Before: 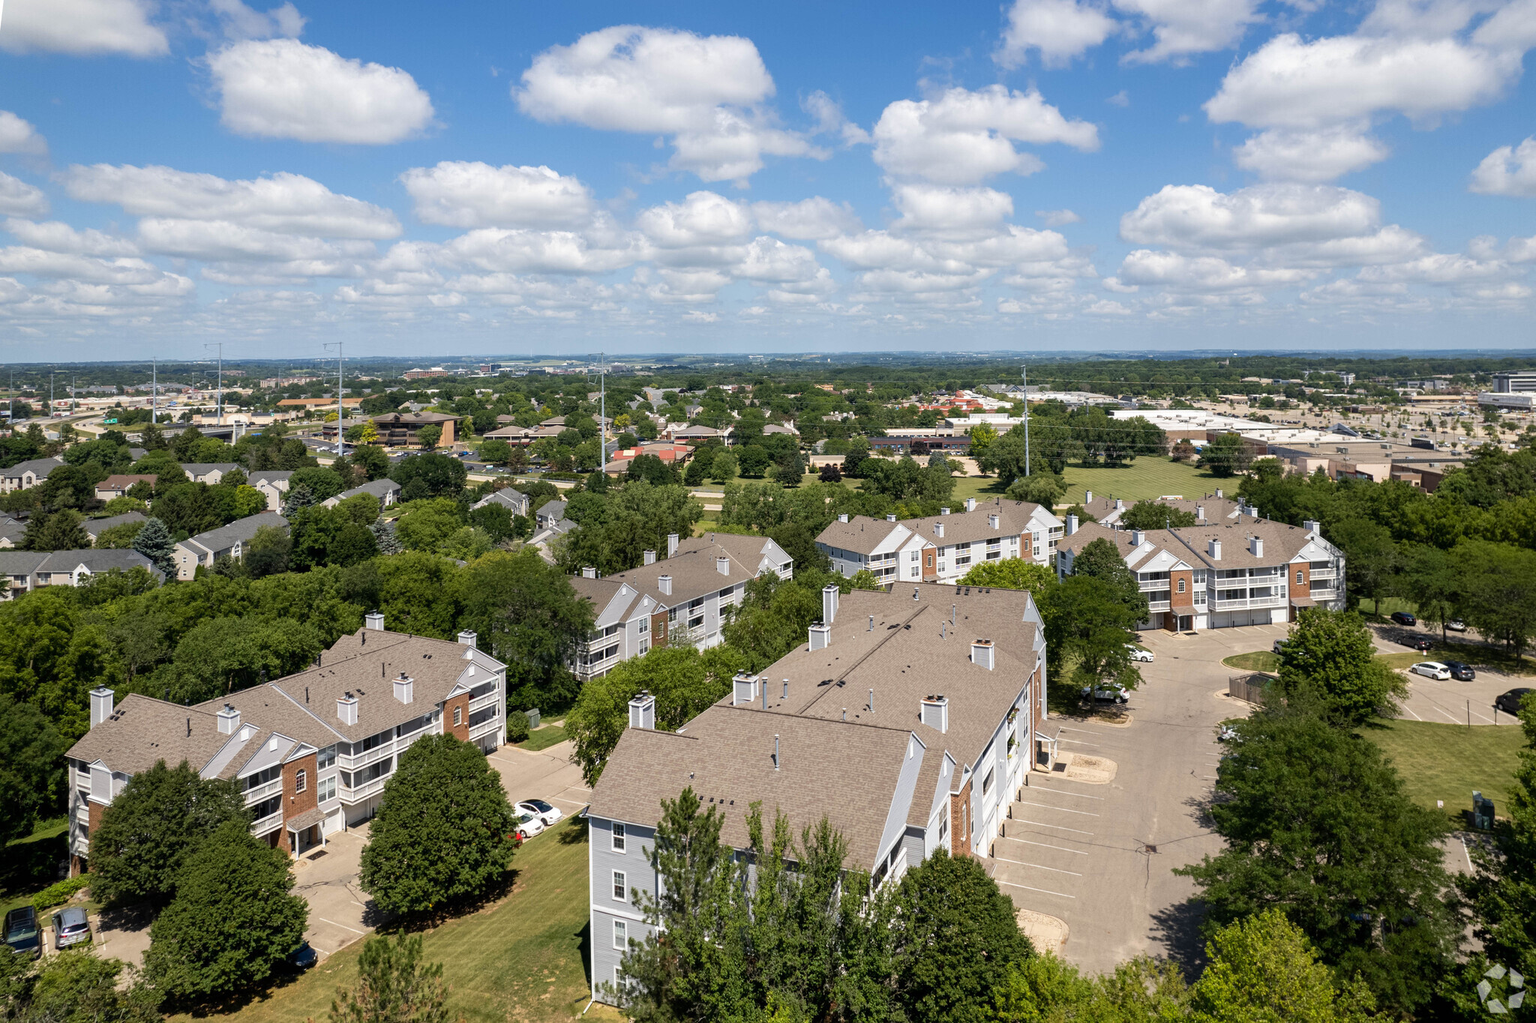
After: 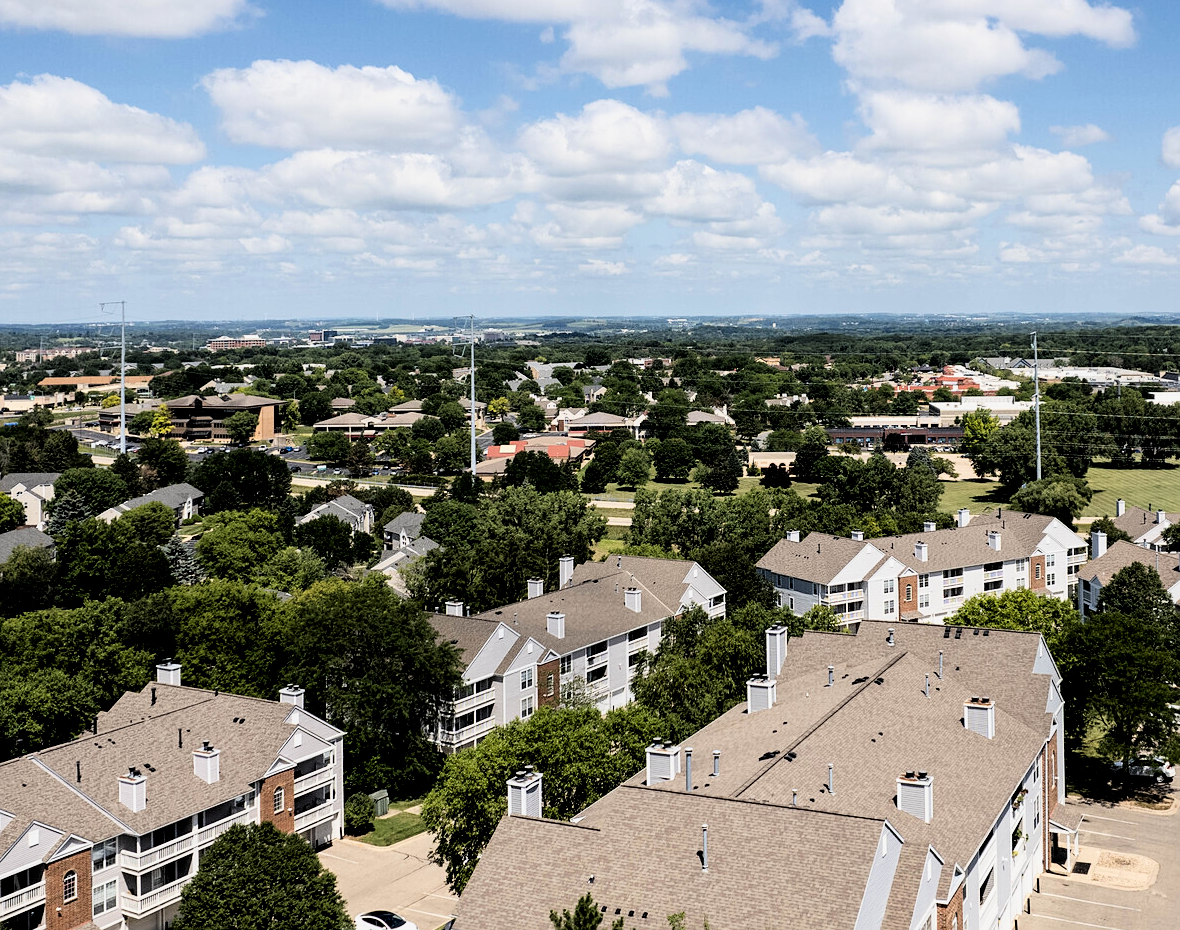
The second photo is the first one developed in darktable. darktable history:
filmic rgb: black relative exposure -5.06 EV, white relative exposure 3.97 EV, hardness 2.9, contrast 1.193, highlights saturation mix -28.96%, color science v6 (2022)
tone curve: curves: ch0 [(0, 0) (0.003, 0) (0.011, 0.001) (0.025, 0.002) (0.044, 0.004) (0.069, 0.006) (0.1, 0.009) (0.136, 0.03) (0.177, 0.076) (0.224, 0.13) (0.277, 0.202) (0.335, 0.28) (0.399, 0.367) (0.468, 0.46) (0.543, 0.562) (0.623, 0.67) (0.709, 0.787) (0.801, 0.889) (0.898, 0.972) (1, 1)], color space Lab, independent channels, preserve colors none
crop: left 16.205%, top 11.367%, right 26.152%, bottom 20.433%
sharpen: radius 1.288, amount 0.302, threshold 0.112
